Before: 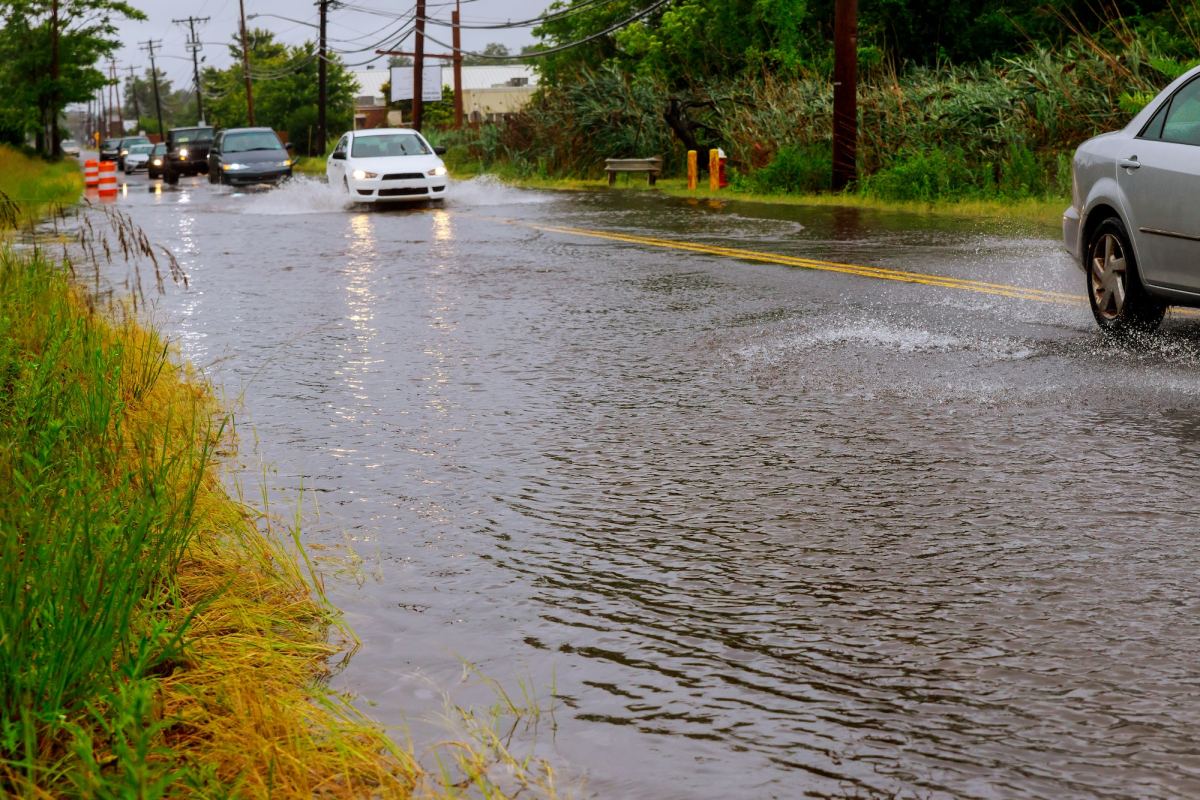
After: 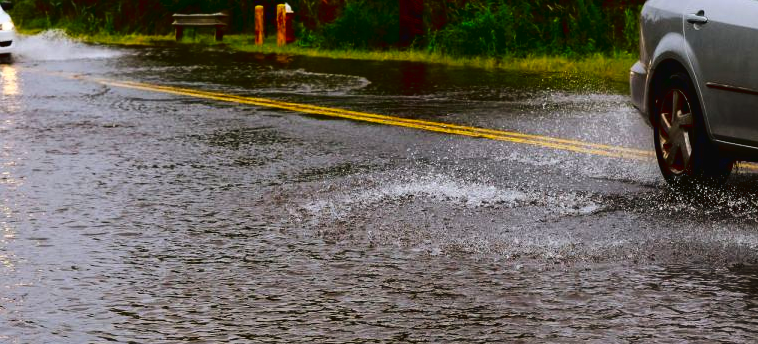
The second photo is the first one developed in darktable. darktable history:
contrast brightness saturation: contrast 0.096, brightness -0.257, saturation 0.138
tone curve: curves: ch0 [(0, 0.023) (0.087, 0.065) (0.184, 0.168) (0.45, 0.54) (0.57, 0.683) (0.722, 0.825) (0.877, 0.948) (1, 1)]; ch1 [(0, 0) (0.388, 0.369) (0.447, 0.447) (0.505, 0.5) (0.534, 0.528) (0.573, 0.583) (0.663, 0.68) (1, 1)]; ch2 [(0, 0) (0.314, 0.223) (0.427, 0.405) (0.492, 0.505) (0.531, 0.55) (0.589, 0.599) (1, 1)], color space Lab, linked channels, preserve colors none
crop: left 36.103%, top 18.179%, right 0.704%, bottom 38.748%
